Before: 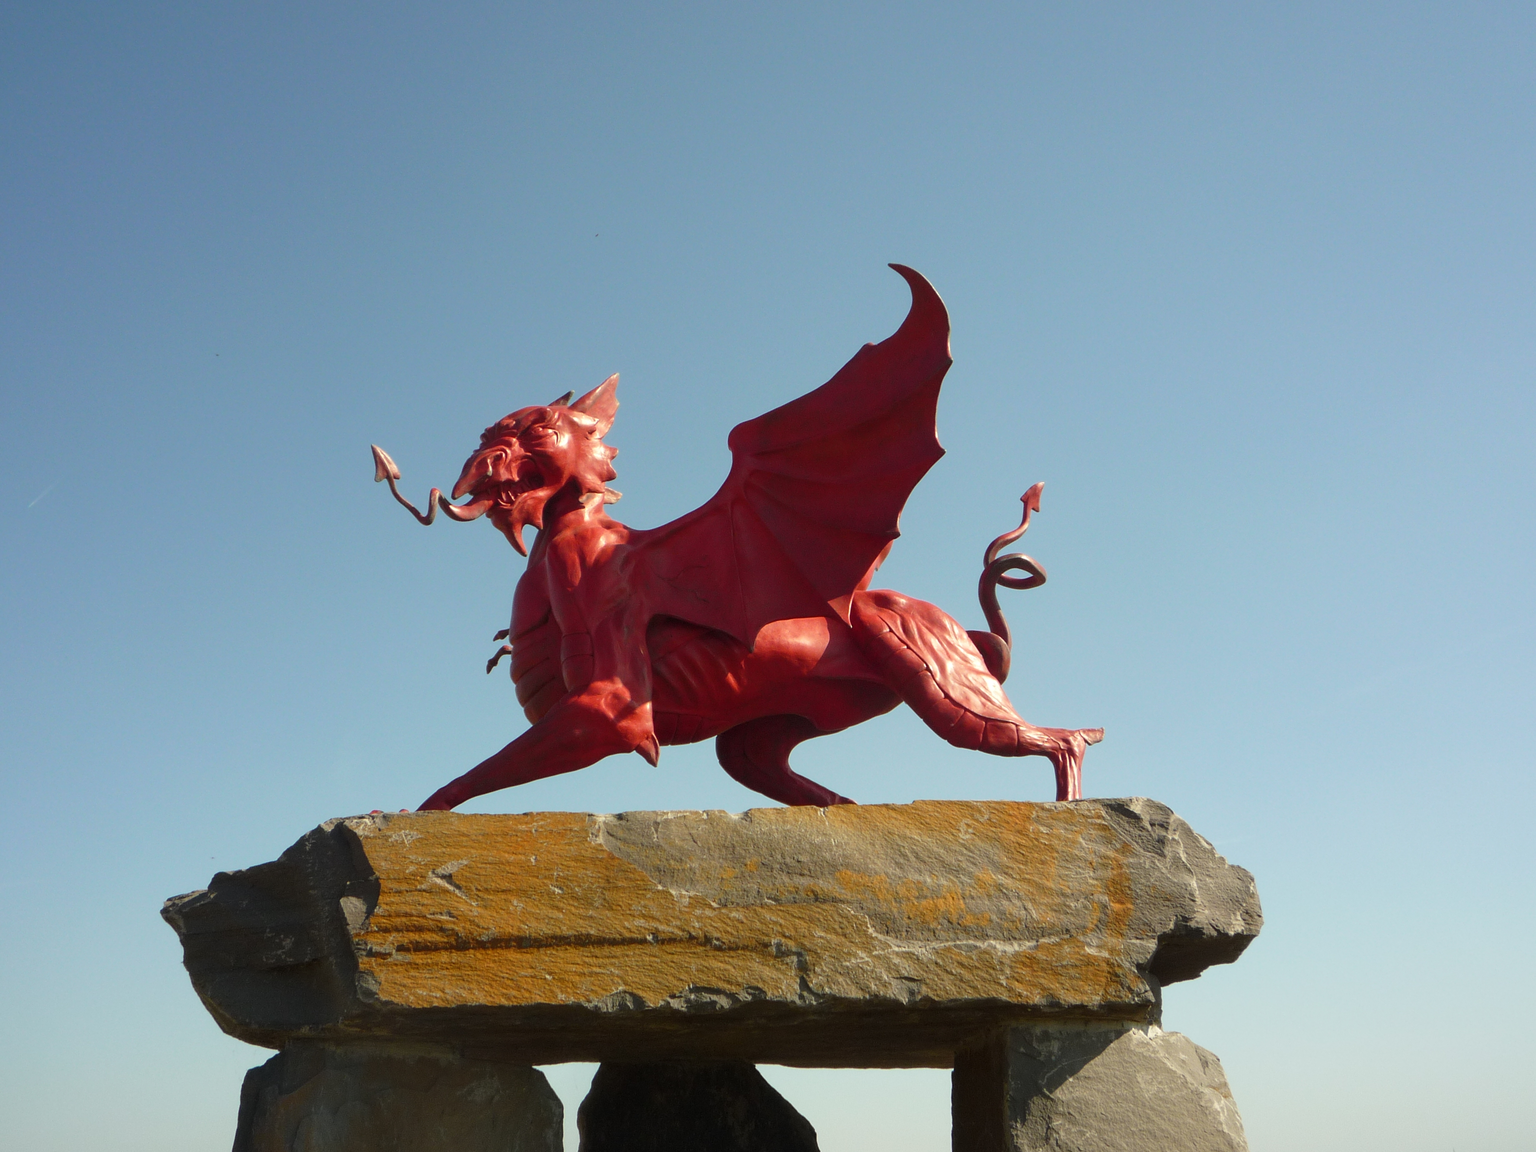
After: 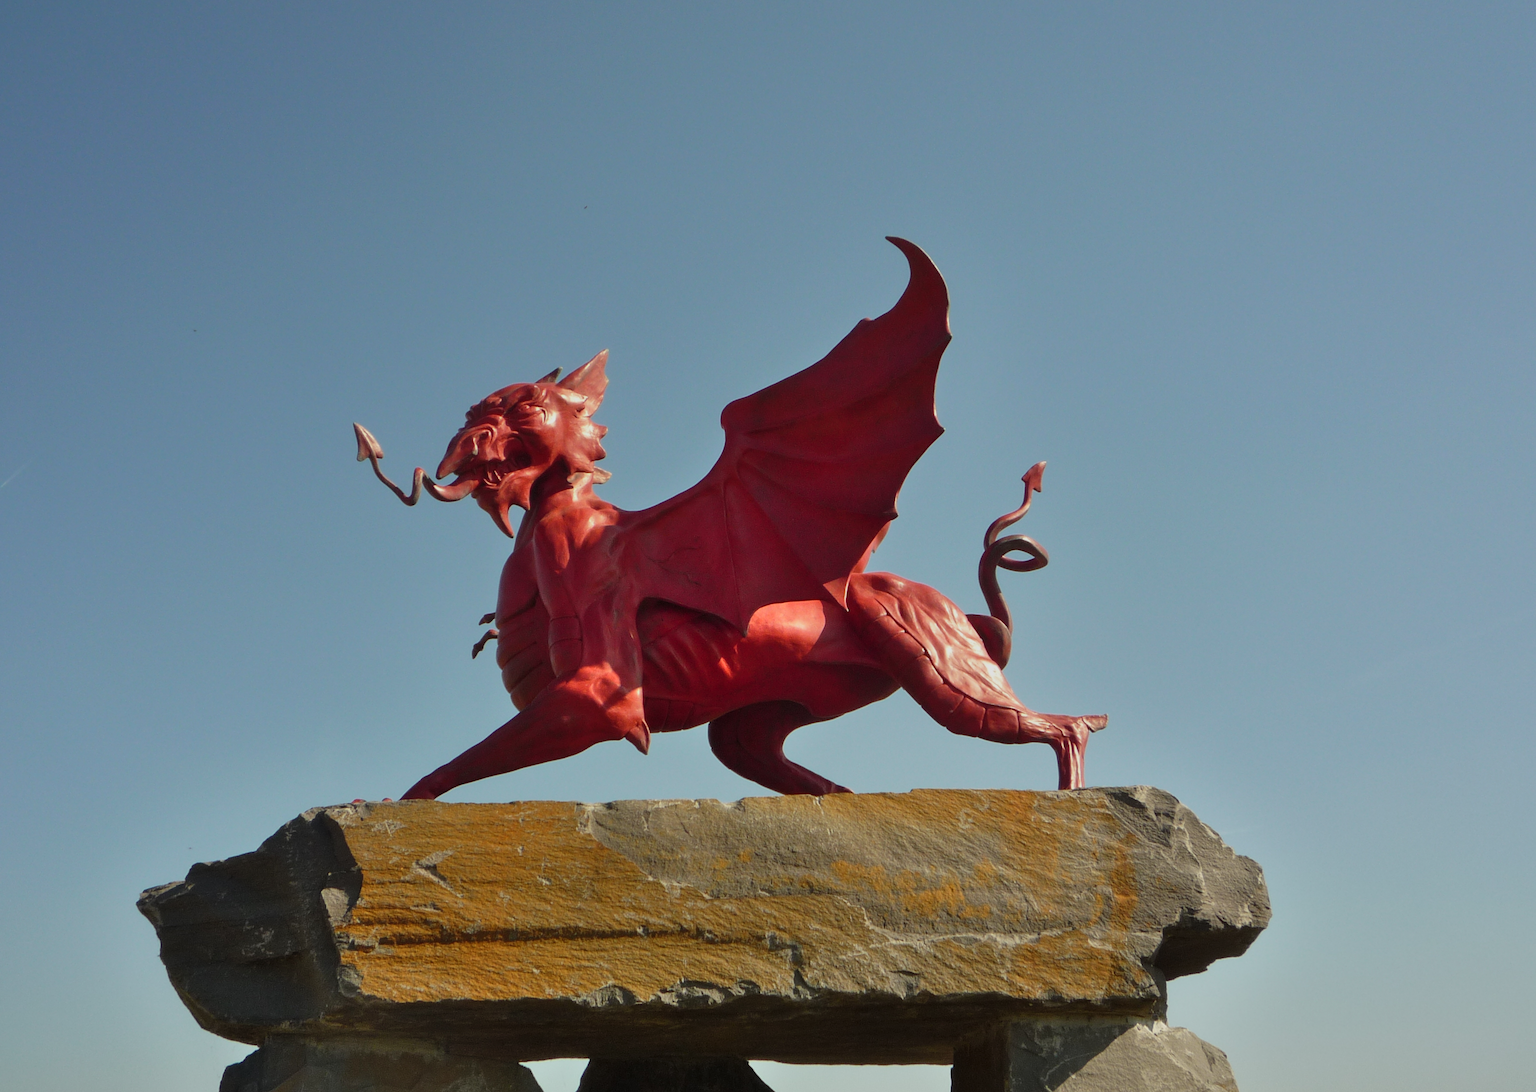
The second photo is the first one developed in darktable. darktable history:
exposure: exposure -0.423 EV, compensate highlight preservation false
shadows and highlights: low approximation 0.01, soften with gaussian
crop: left 1.864%, top 2.963%, right 0.932%, bottom 4.848%
